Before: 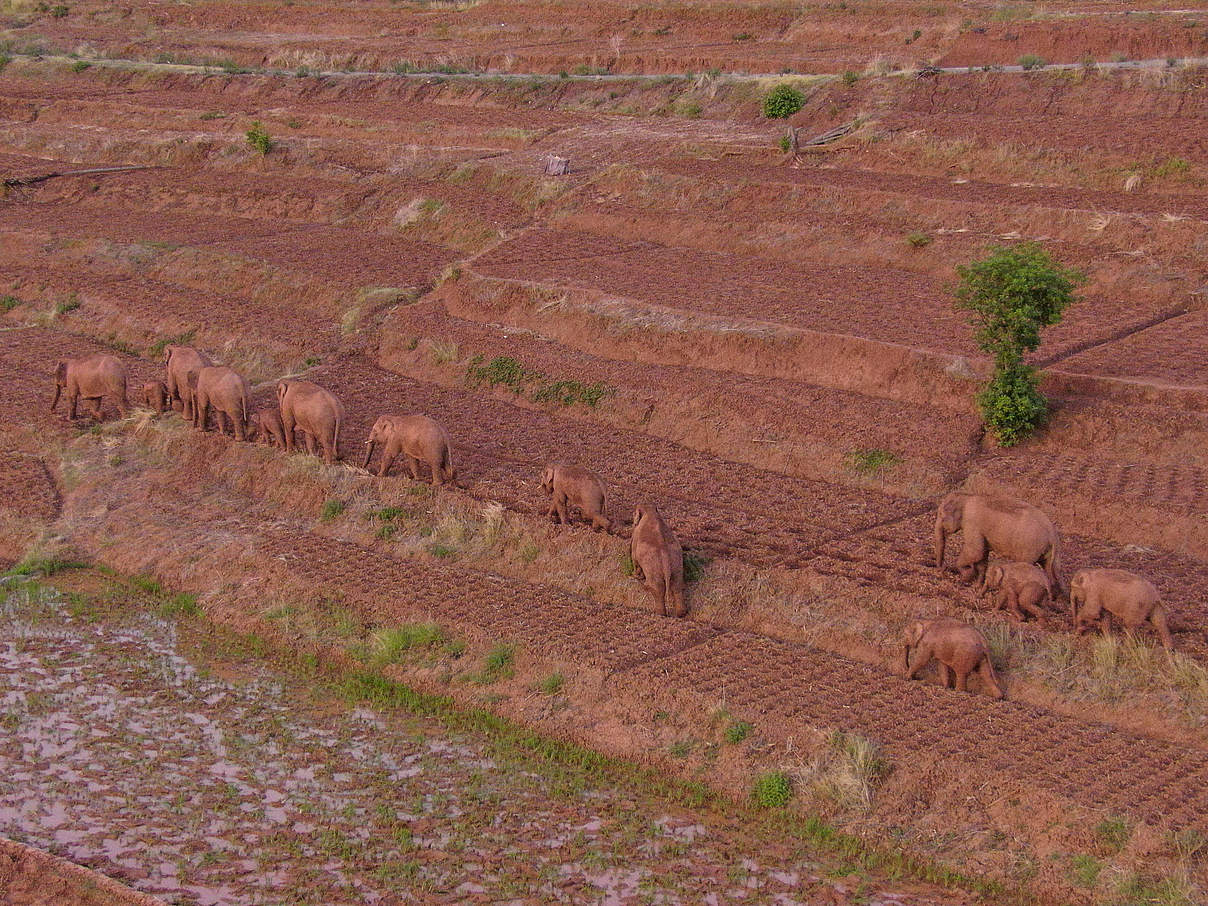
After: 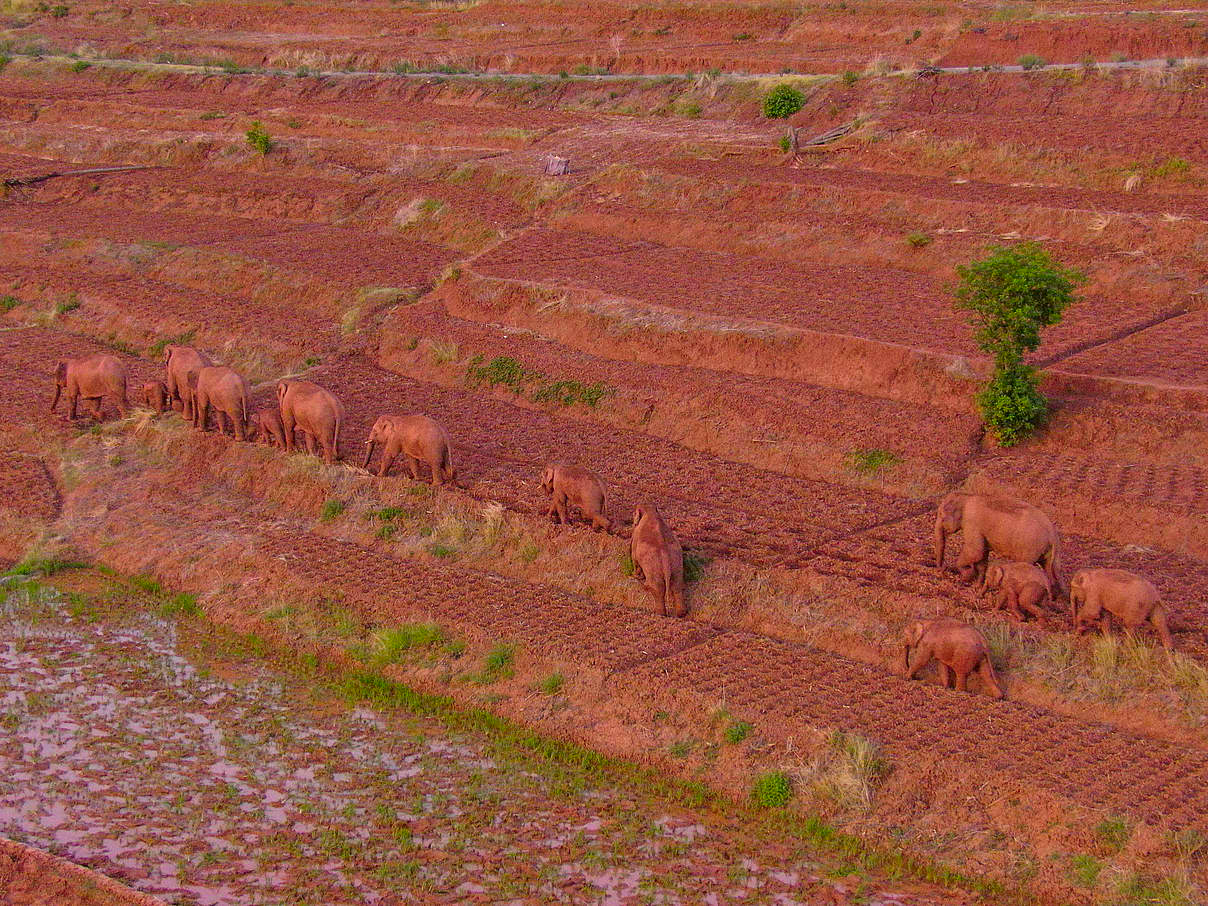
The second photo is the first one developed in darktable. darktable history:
contrast brightness saturation: saturation 0.503
